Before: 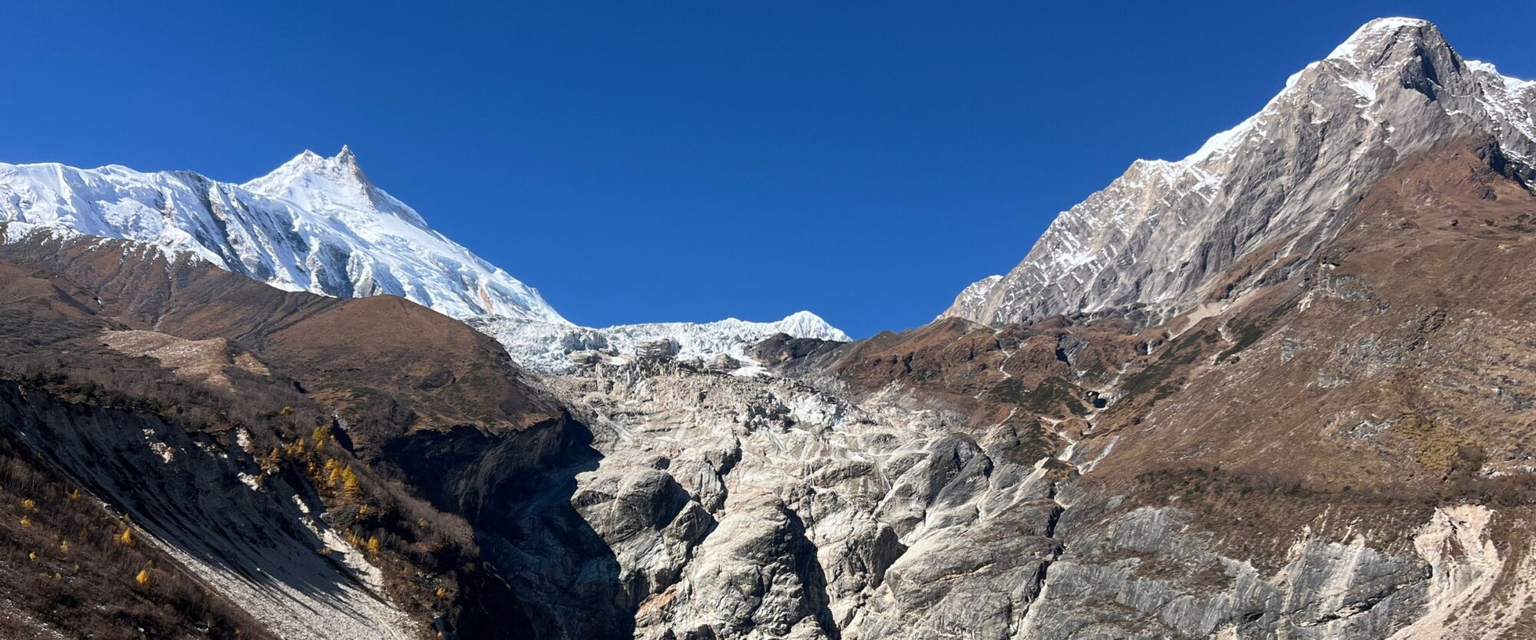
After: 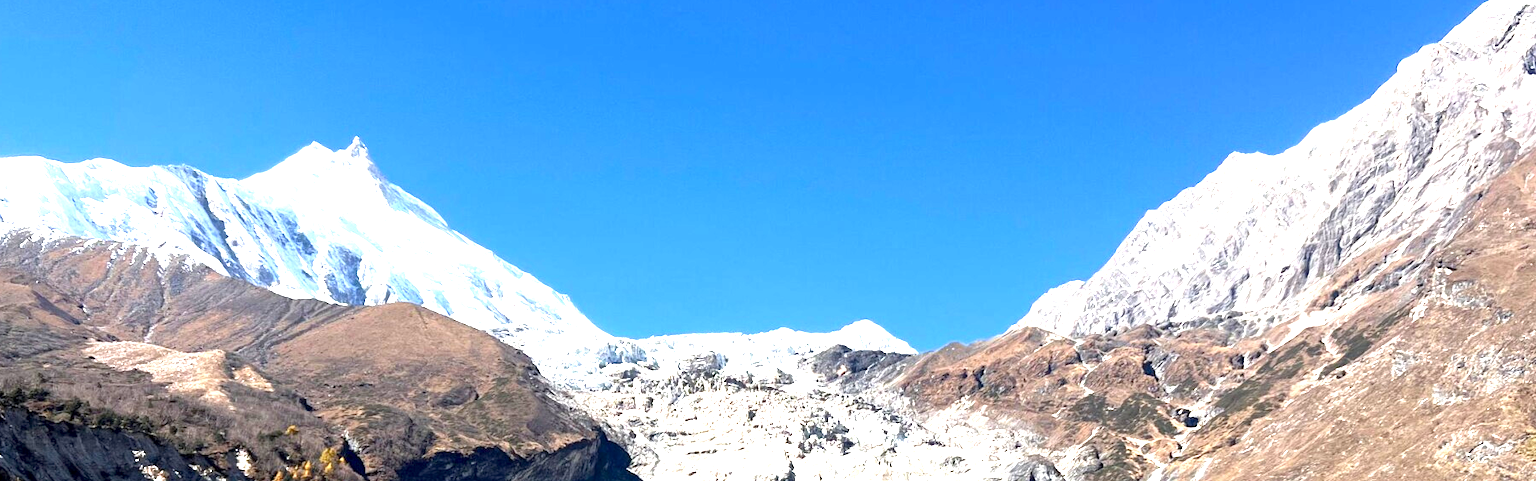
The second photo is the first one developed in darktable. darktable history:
exposure: black level correction 0.001, exposure 1.84 EV, compensate highlight preservation false
crop: left 1.509%, top 3.452%, right 7.696%, bottom 28.452%
